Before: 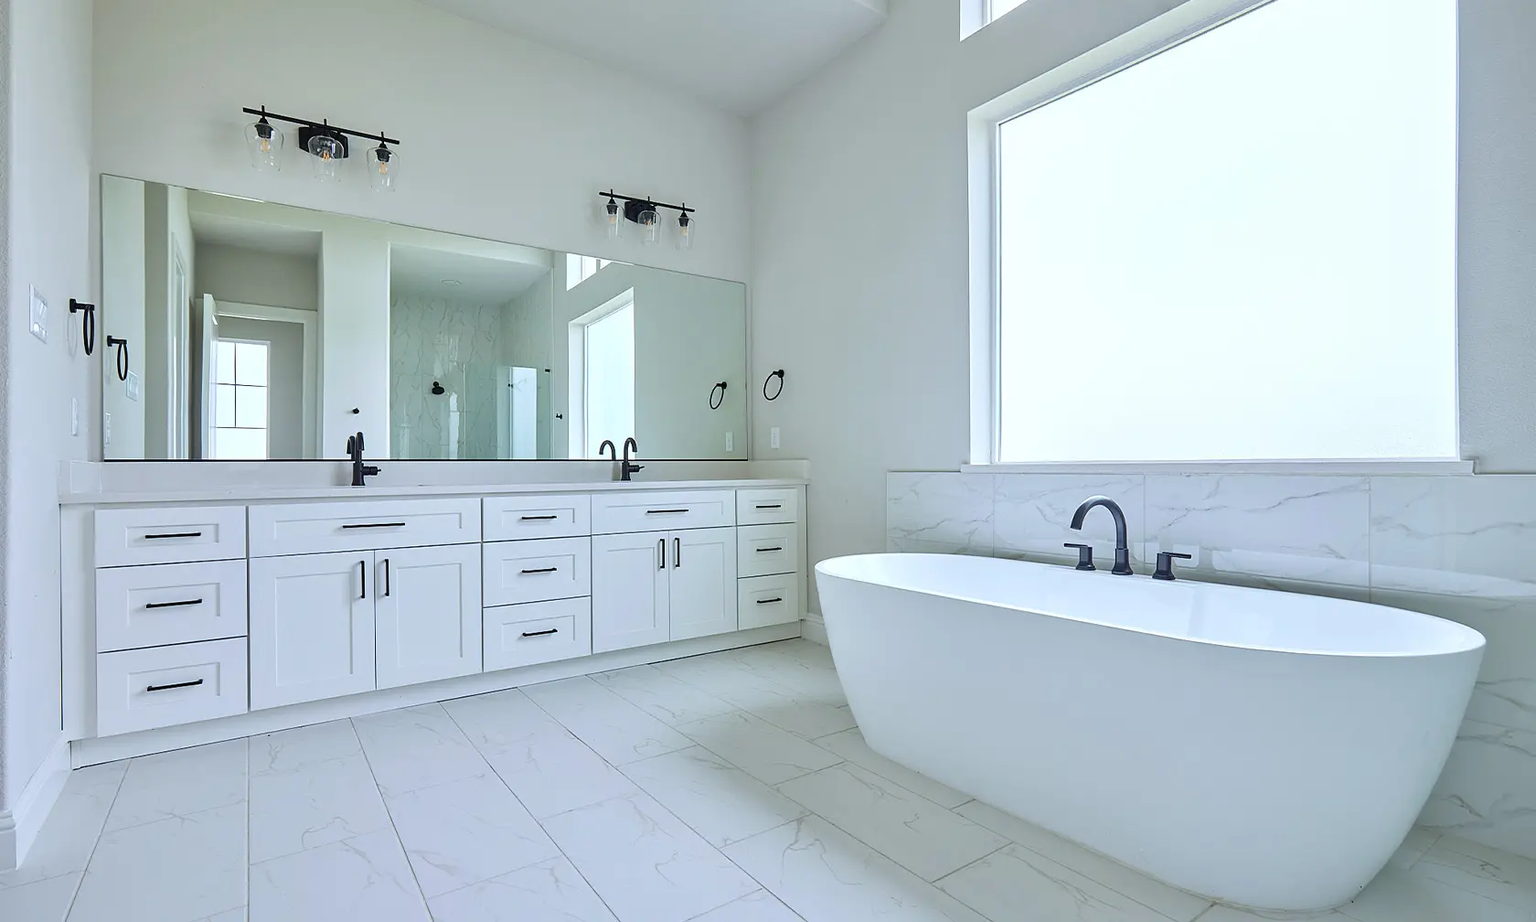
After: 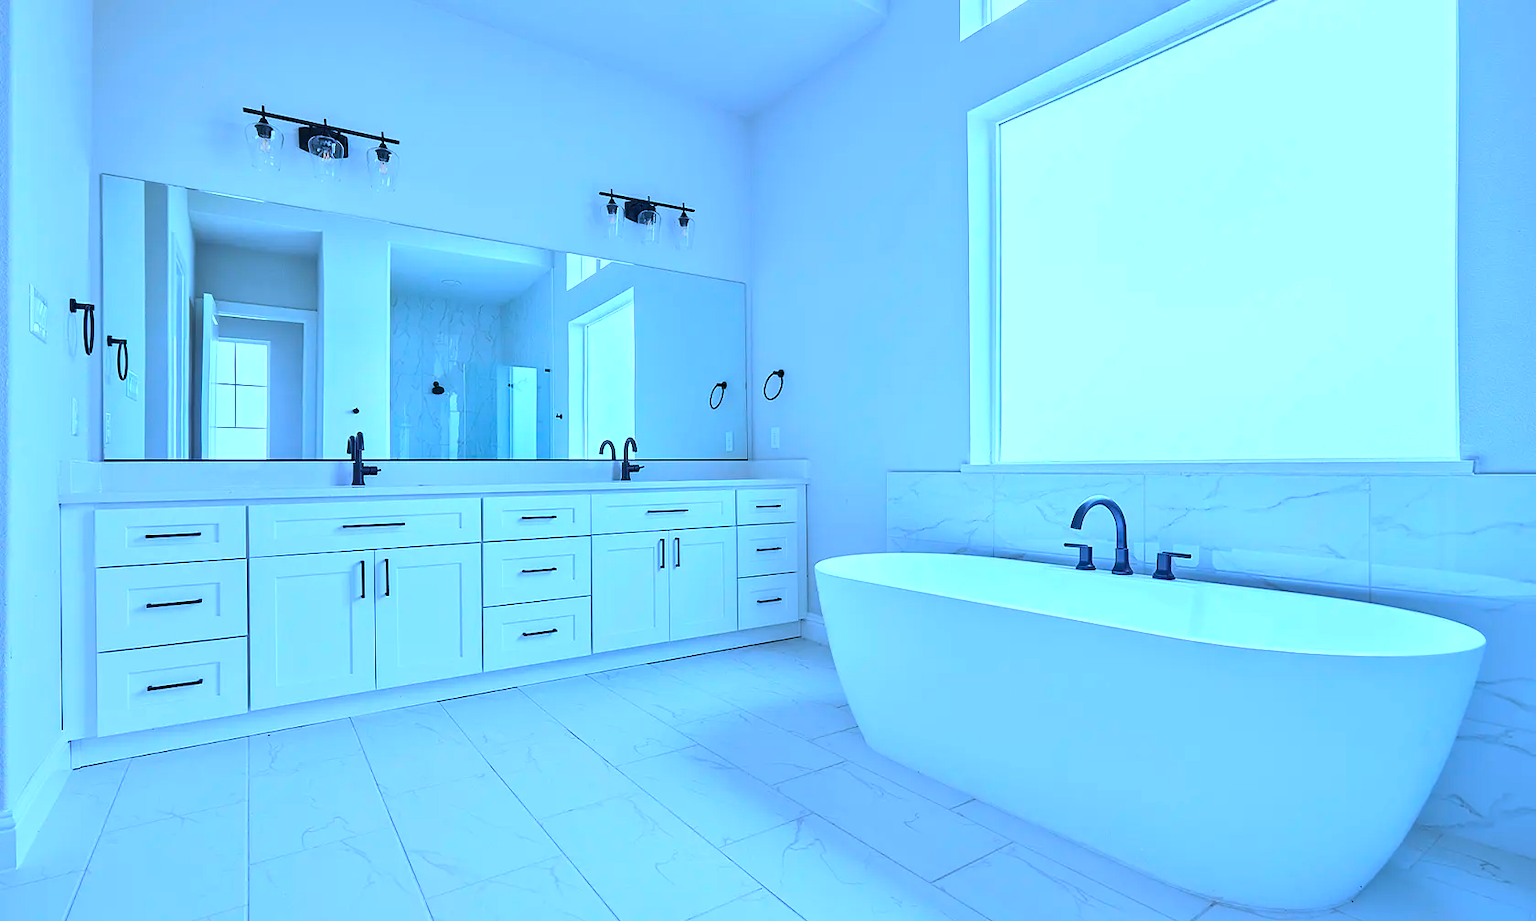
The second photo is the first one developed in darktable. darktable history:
exposure: exposure 0.296 EV, compensate exposure bias true, compensate highlight preservation false
color calibration: illuminant as shot in camera, x 0.44, y 0.414, temperature 2907.16 K
